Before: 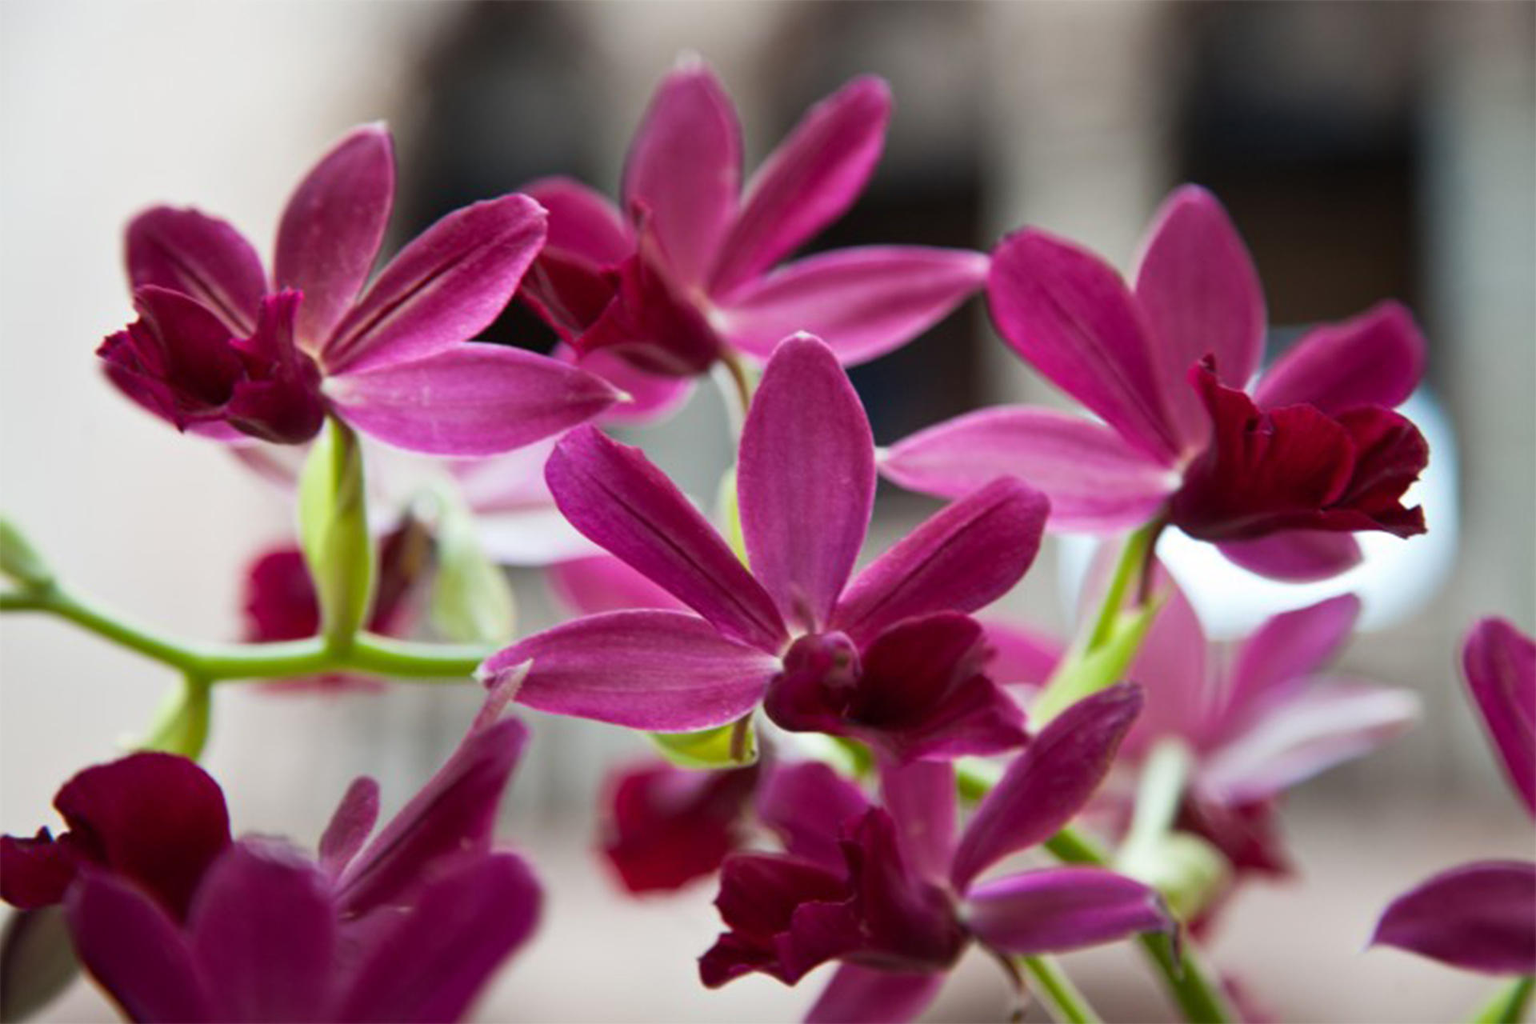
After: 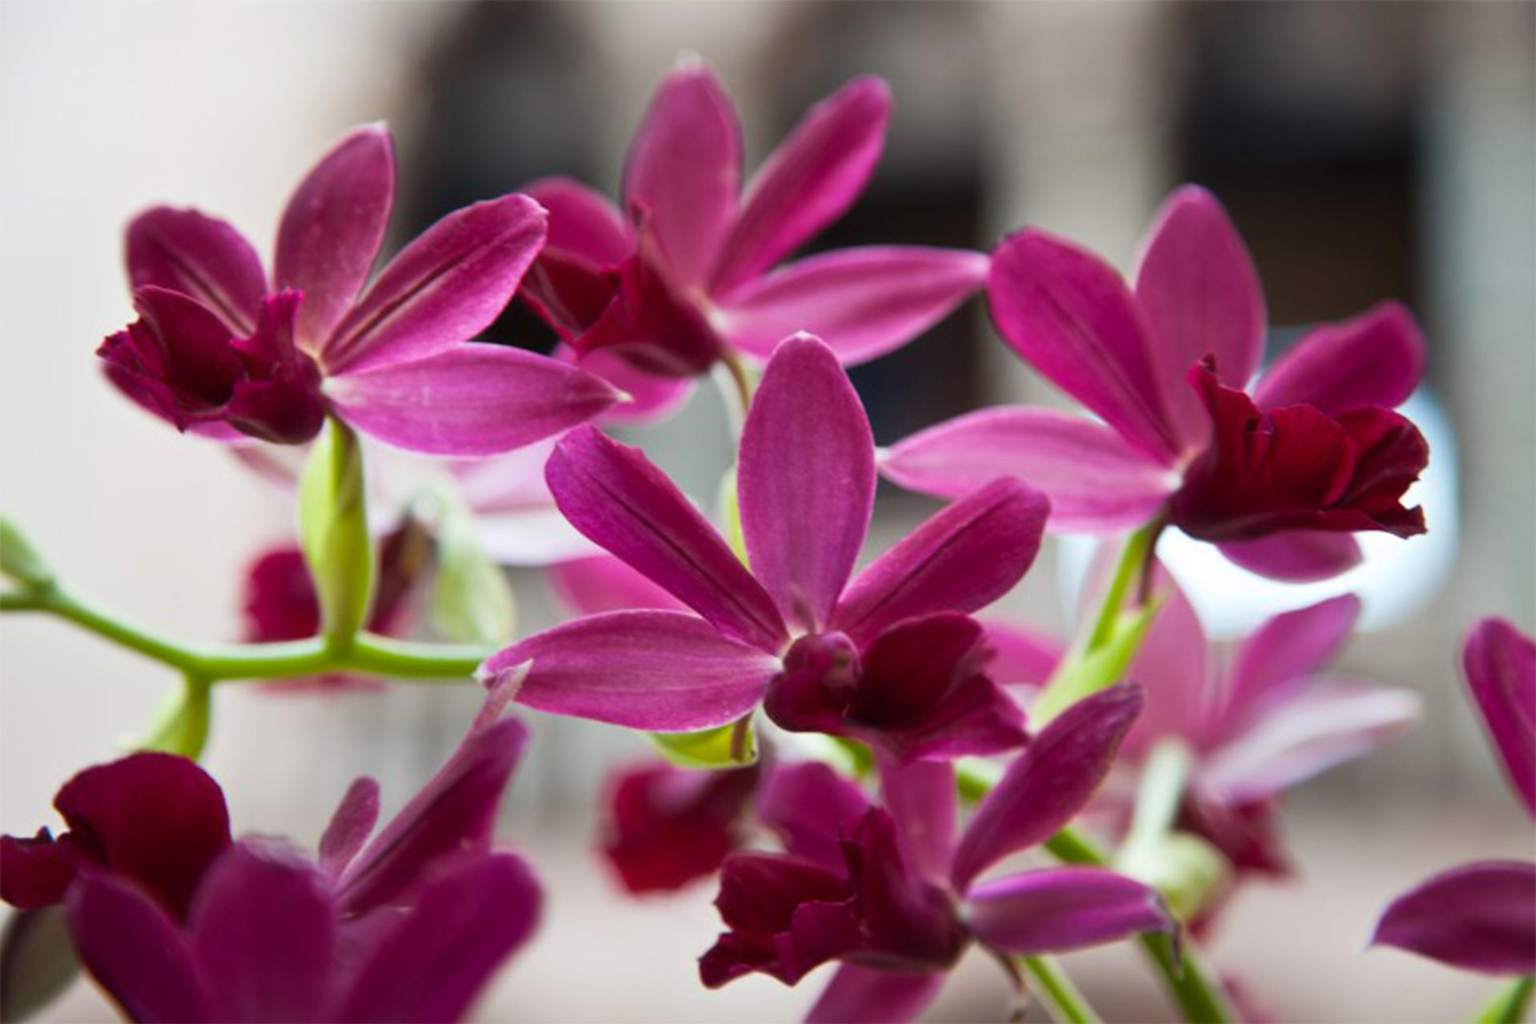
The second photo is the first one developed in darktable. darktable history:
color balance rgb: perceptual saturation grading › global saturation 0.965%, global vibrance 20%
haze removal: strength -0.111, adaptive false
